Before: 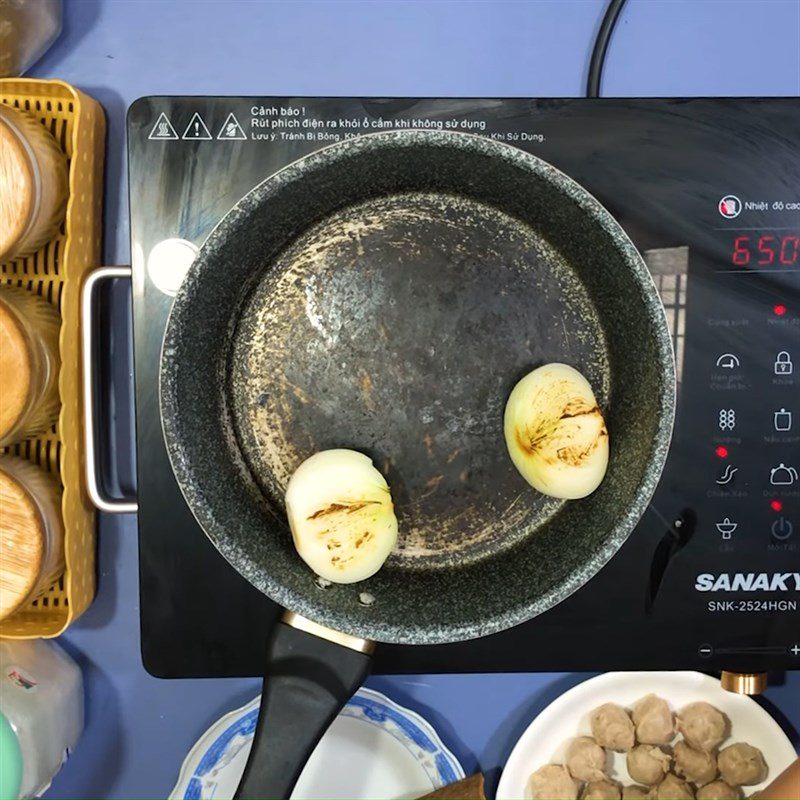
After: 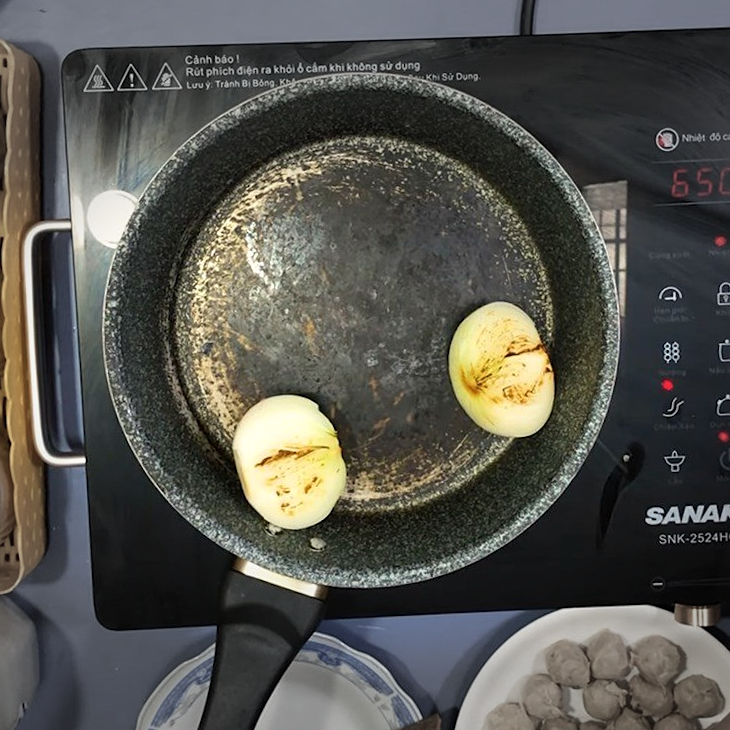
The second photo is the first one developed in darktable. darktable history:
exposure: compensate highlight preservation false
vignetting: fall-off start 79.43%, saturation -0.649, width/height ratio 1.327, unbound false
white balance: red 1.009, blue 0.985
crop and rotate: angle 1.96°, left 5.673%, top 5.673%
sharpen: amount 0.2
